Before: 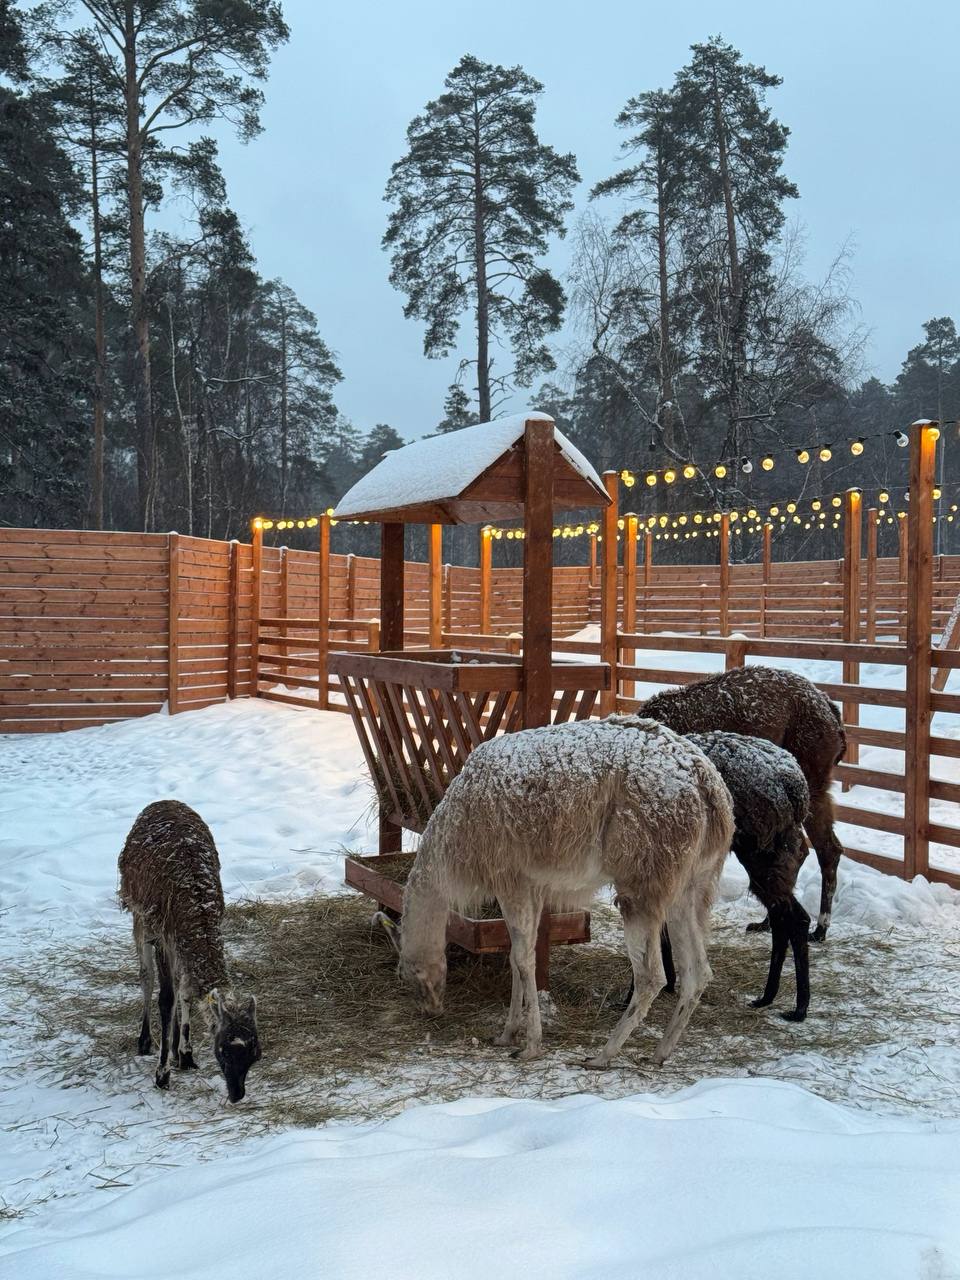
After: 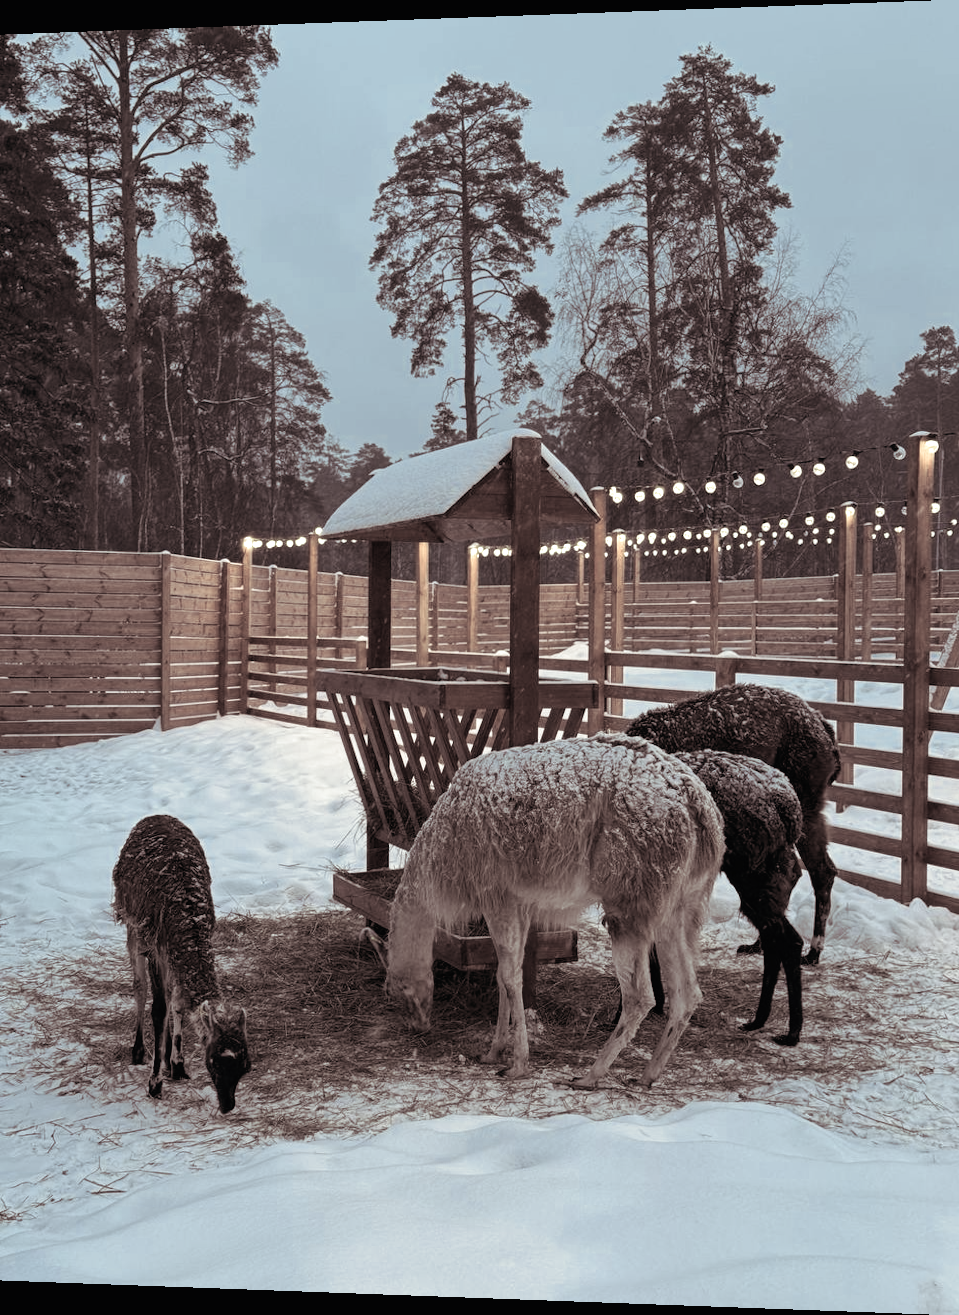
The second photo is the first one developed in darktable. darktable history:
color balance: lift [1, 0.994, 1.002, 1.006], gamma [0.957, 1.081, 1.016, 0.919], gain [0.97, 0.972, 1.01, 1.028], input saturation 91.06%, output saturation 79.8%
color zones: curves: ch0 [(0.25, 0.667) (0.758, 0.368)]; ch1 [(0.215, 0.245) (0.761, 0.373)]; ch2 [(0.247, 0.554) (0.761, 0.436)]
rotate and perspective: lens shift (horizontal) -0.055, automatic cropping off
split-toning: shadows › saturation 0.24, highlights › hue 54°, highlights › saturation 0.24
